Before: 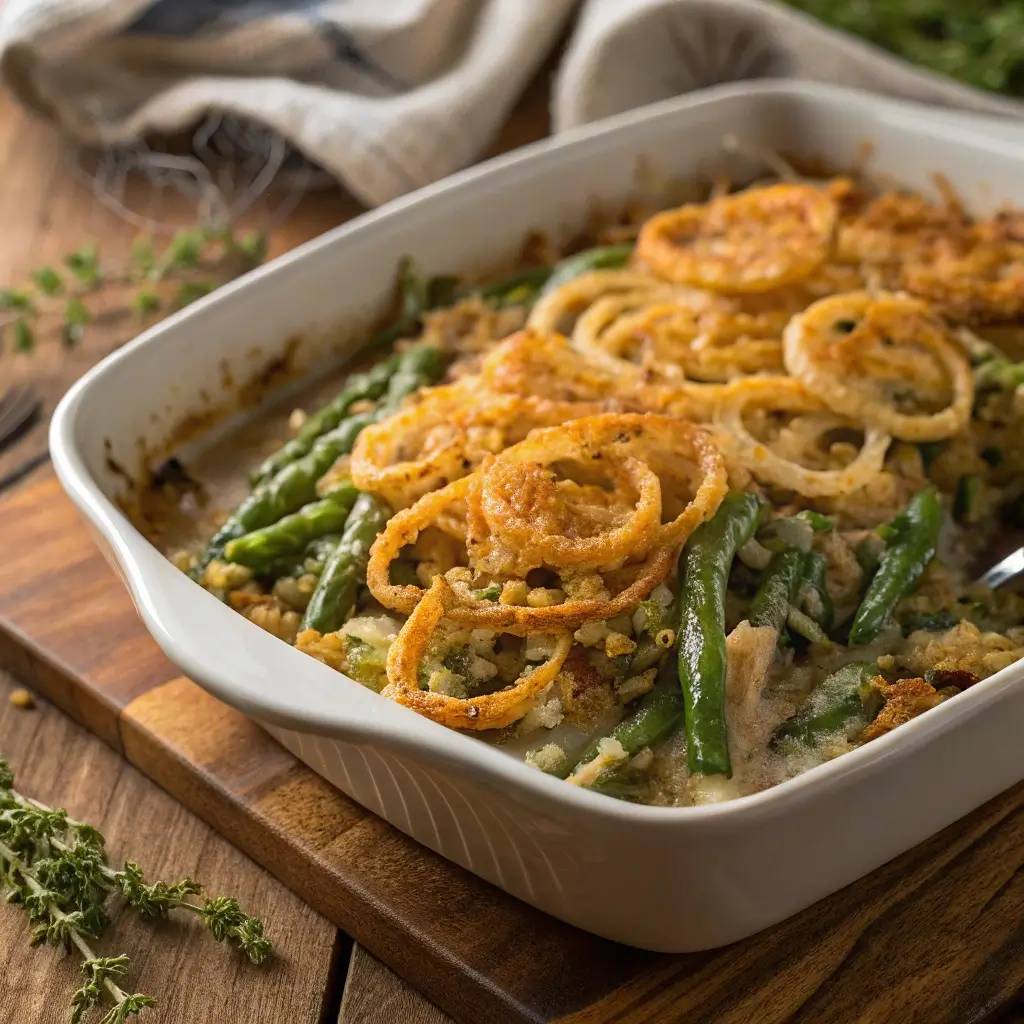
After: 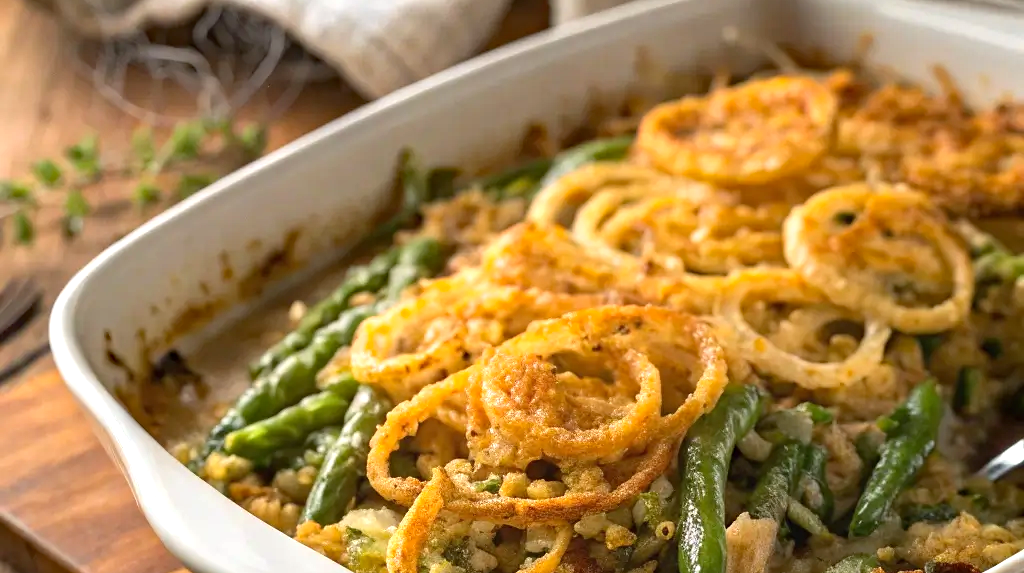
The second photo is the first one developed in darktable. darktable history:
tone equalizer: on, module defaults
crop and rotate: top 10.615%, bottom 33.404%
haze removal: compatibility mode true, adaptive false
exposure: exposure 0.491 EV, compensate exposure bias true, compensate highlight preservation false
